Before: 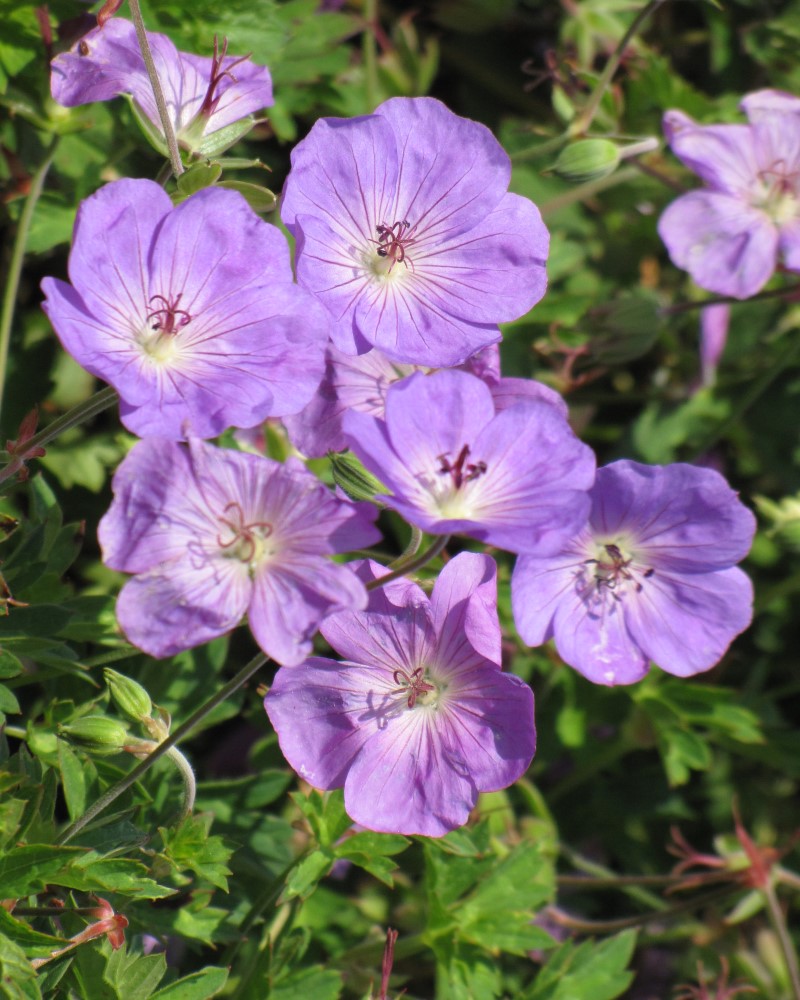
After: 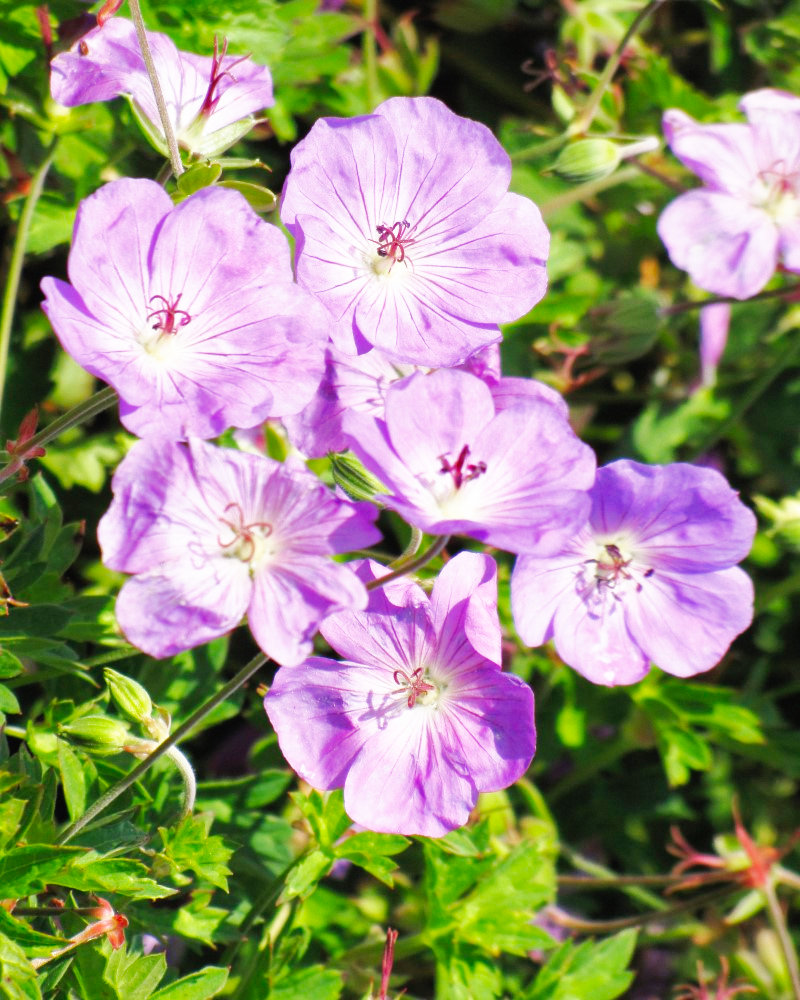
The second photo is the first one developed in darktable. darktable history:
base curve: curves: ch0 [(0, 0) (0.007, 0.004) (0.027, 0.03) (0.046, 0.07) (0.207, 0.54) (0.442, 0.872) (0.673, 0.972) (1, 1)], preserve colors none
shadows and highlights: on, module defaults
